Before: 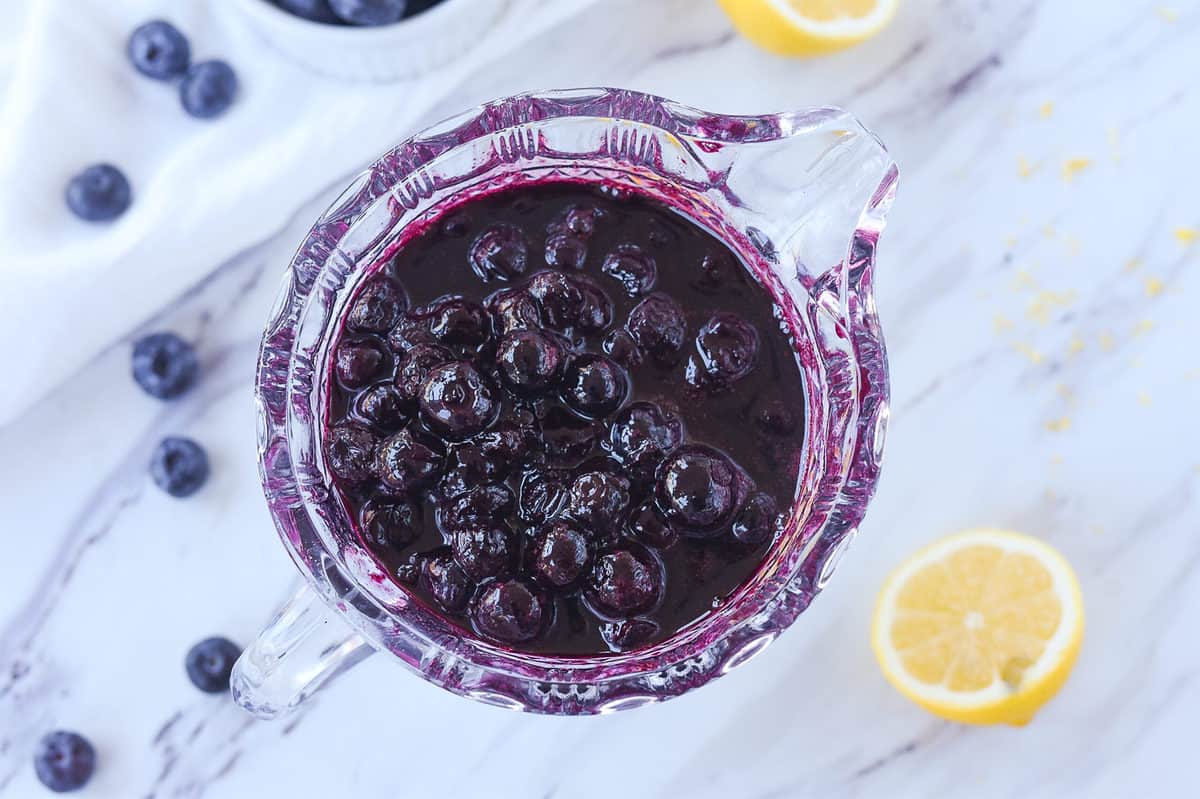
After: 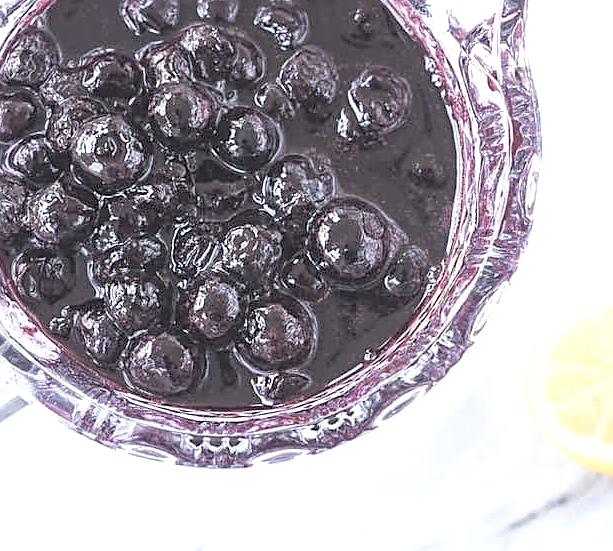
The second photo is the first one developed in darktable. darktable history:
shadows and highlights: shadows 25.67, highlights -25.62
contrast brightness saturation: brightness 0.187, saturation -0.519
crop and rotate: left 29.02%, top 31.014%, right 19.86%
exposure: exposure 0.642 EV, compensate exposure bias true, compensate highlight preservation false
sharpen: amount 0.491
local contrast: highlights 99%, shadows 86%, detail 160%, midtone range 0.2
